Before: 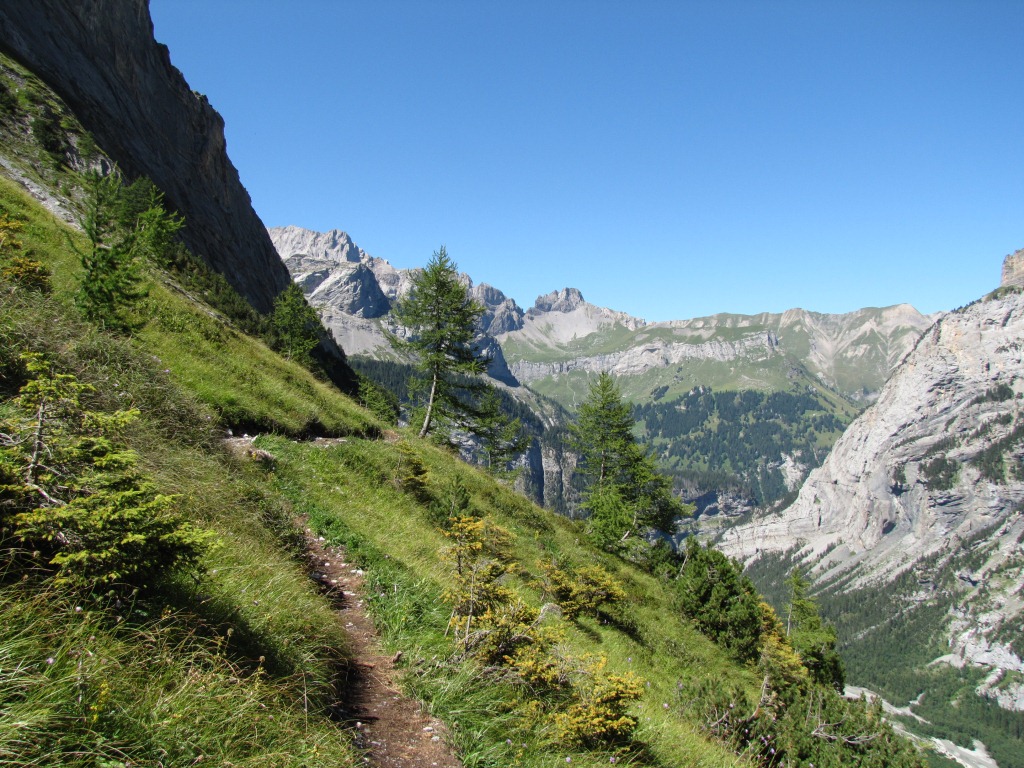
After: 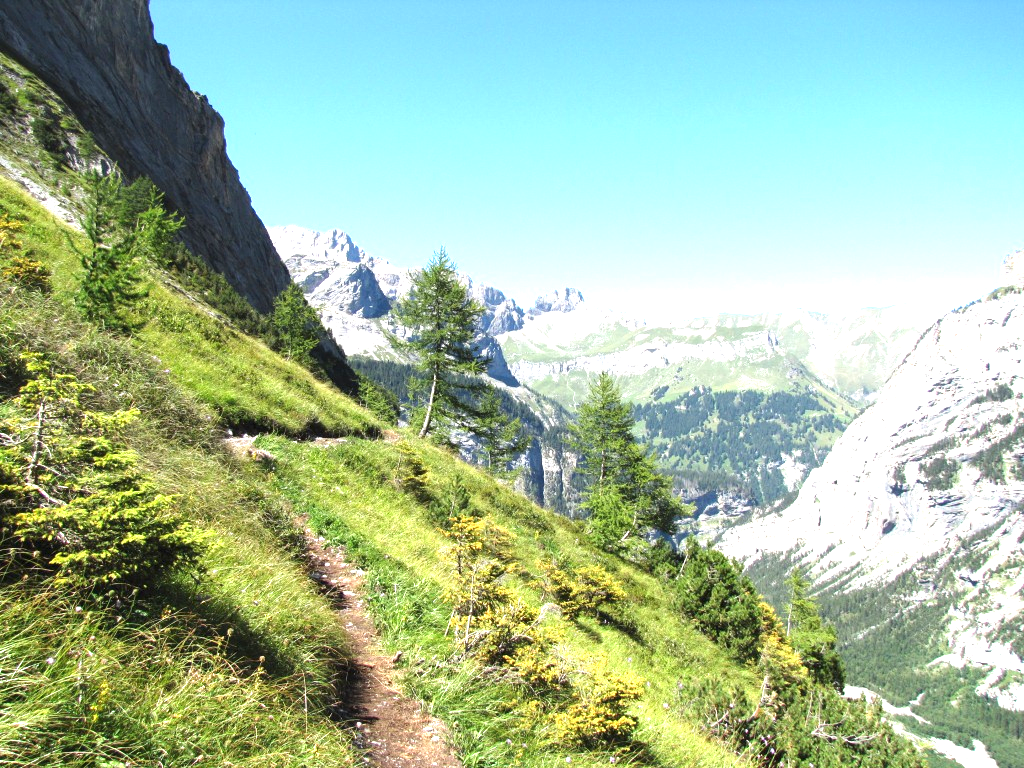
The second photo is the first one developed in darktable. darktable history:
exposure: black level correction 0, exposure 1.447 EV, compensate exposure bias true, compensate highlight preservation false
